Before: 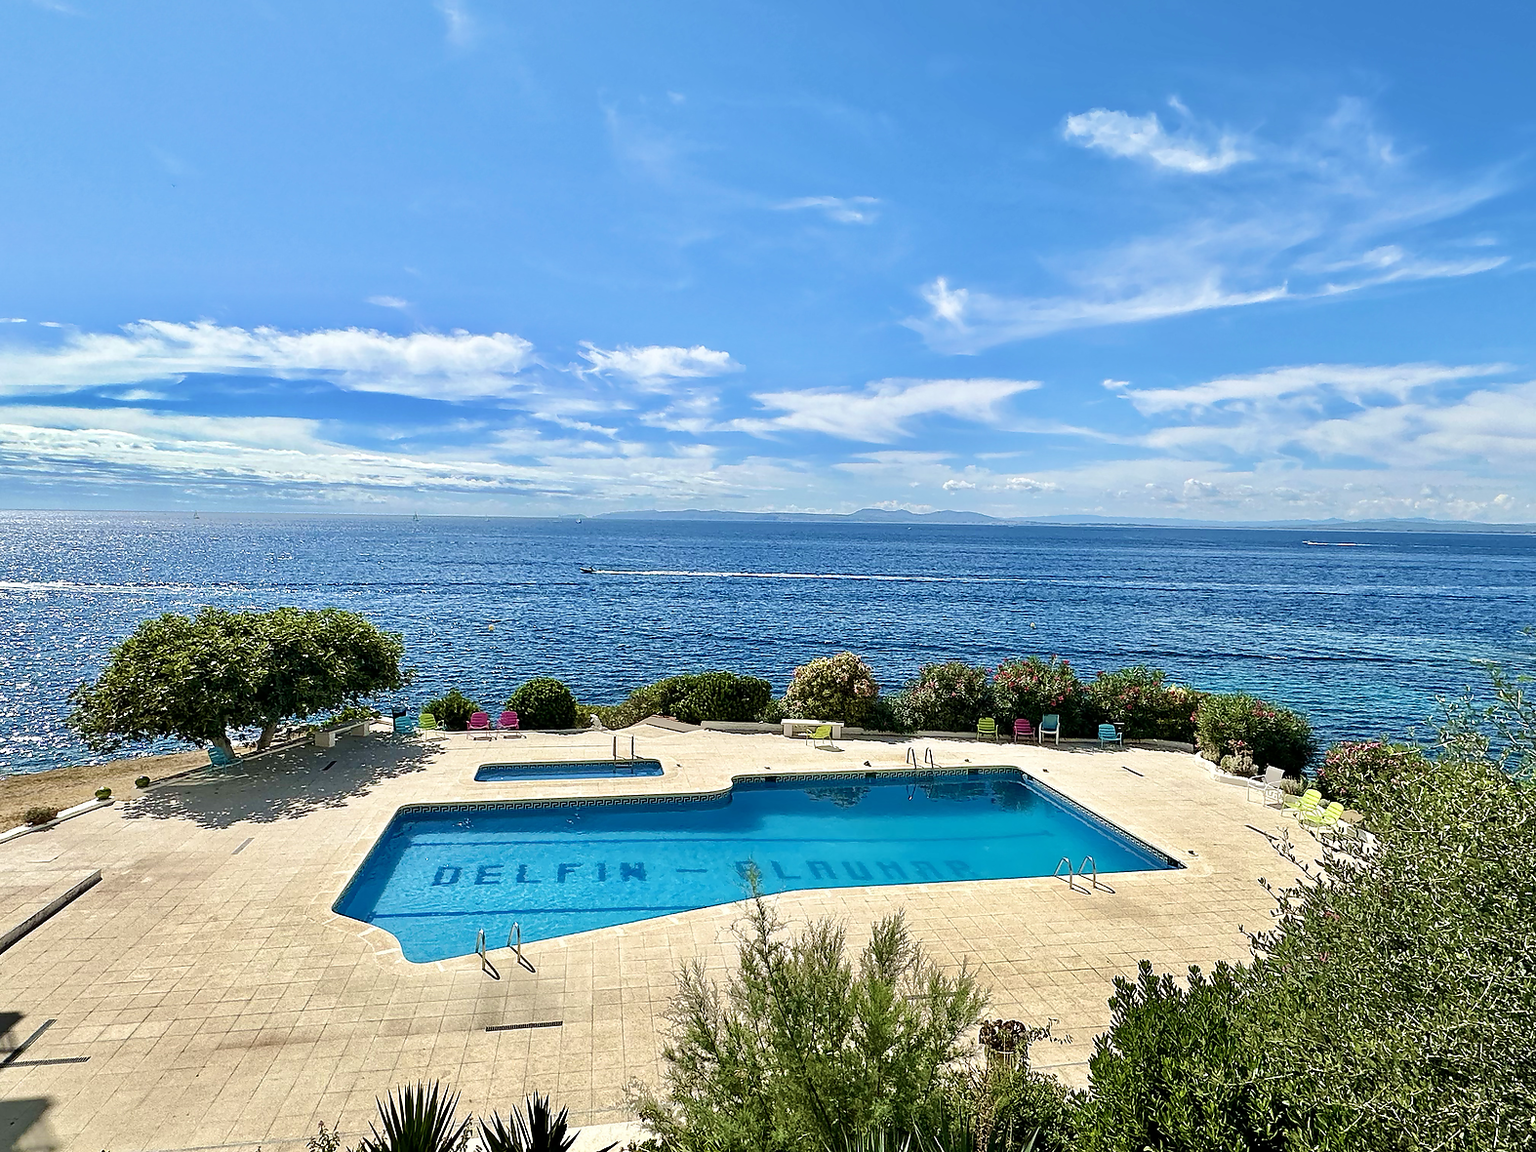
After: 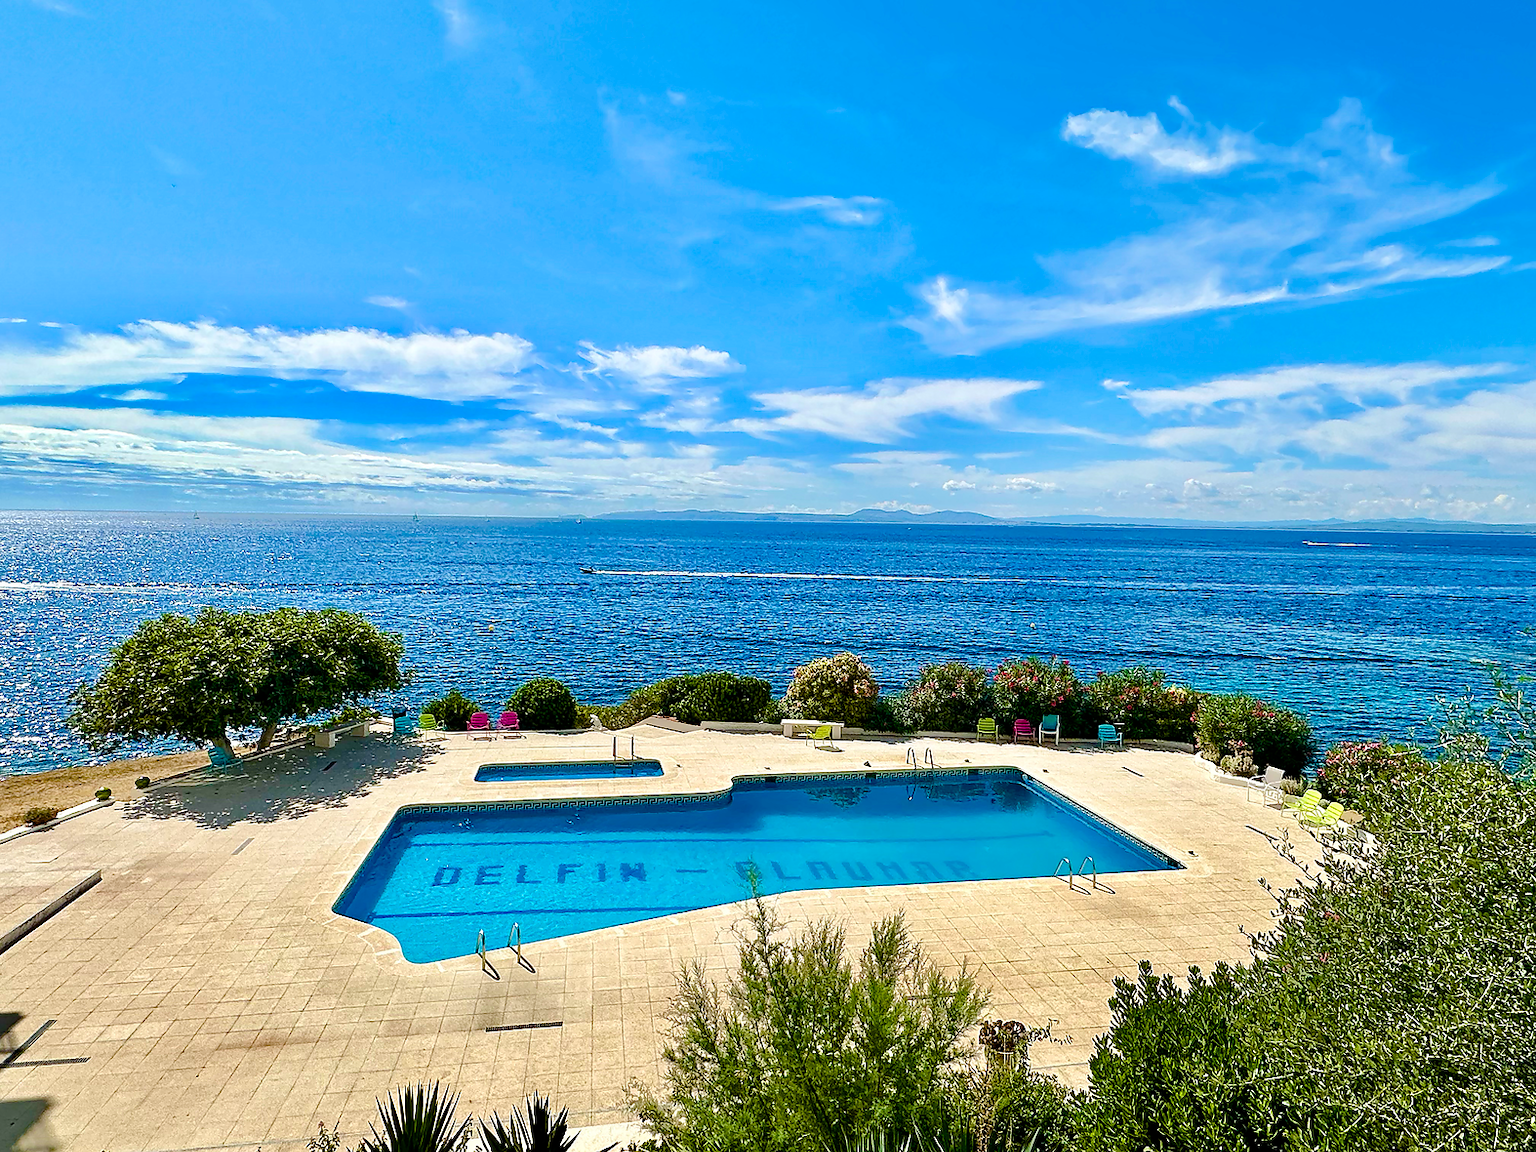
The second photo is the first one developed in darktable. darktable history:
color balance rgb: perceptual saturation grading › global saturation 45.576%, perceptual saturation grading › highlights -50.034%, perceptual saturation grading › shadows 30.979%, global vibrance 20%
